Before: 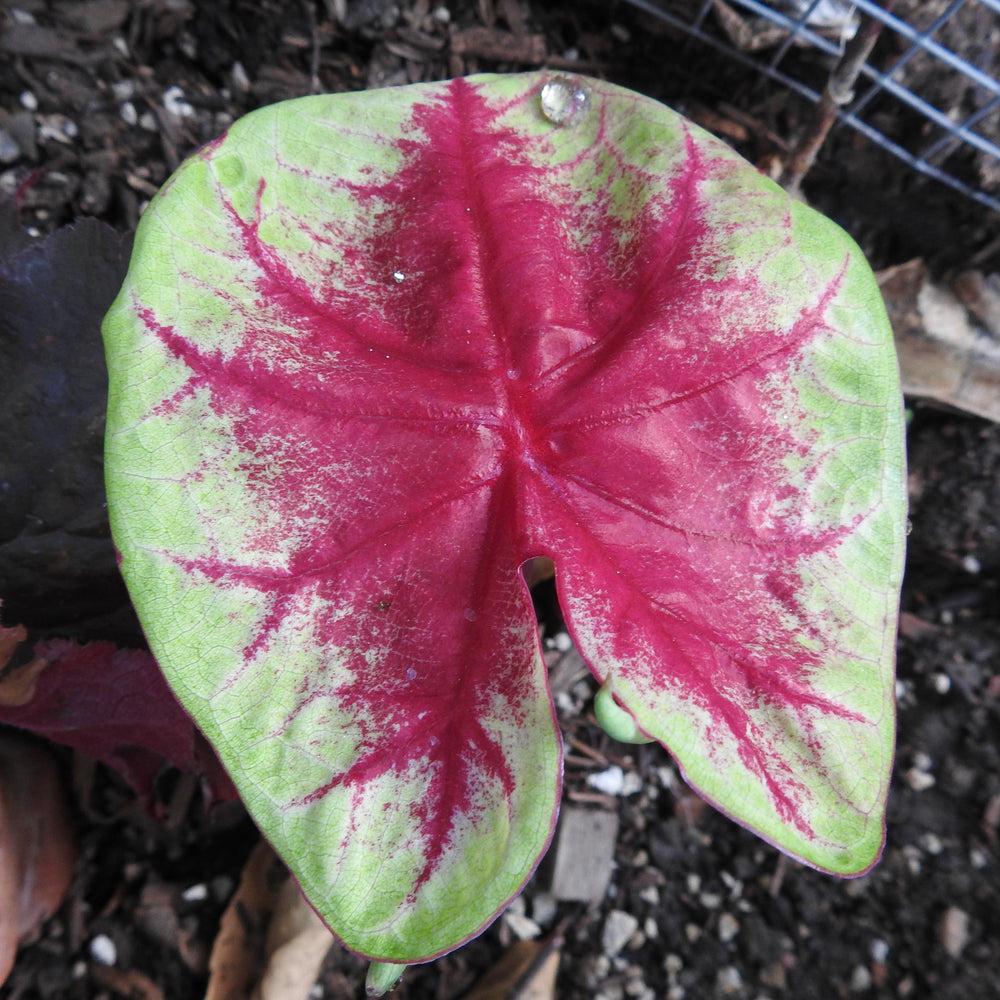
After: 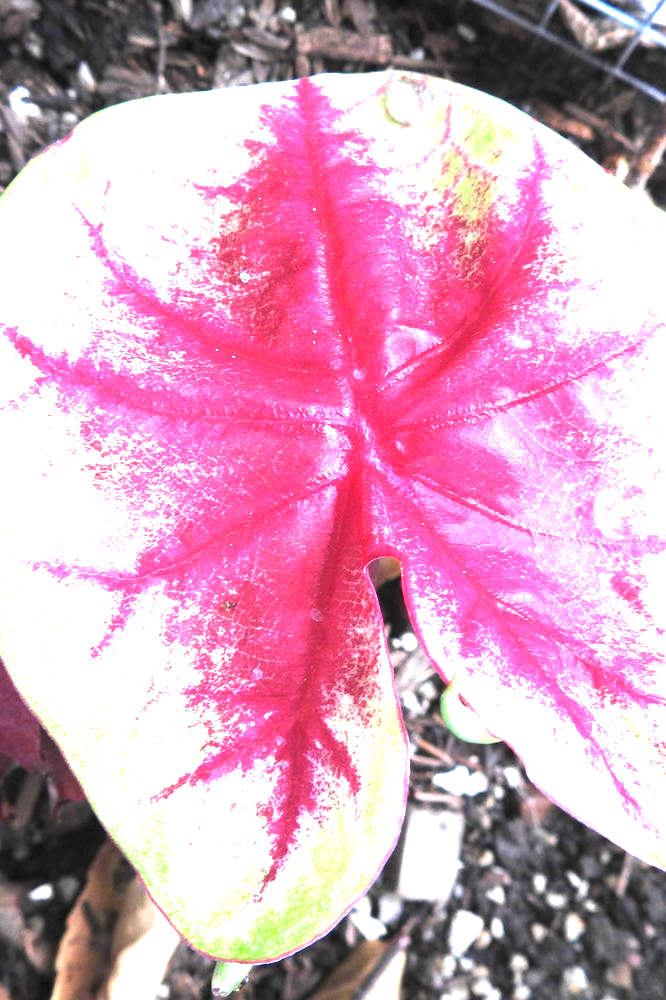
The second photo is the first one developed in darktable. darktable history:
crop: left 15.419%, right 17.914%
exposure: black level correction 0, exposure 2.088 EV, compensate exposure bias true, compensate highlight preservation false
